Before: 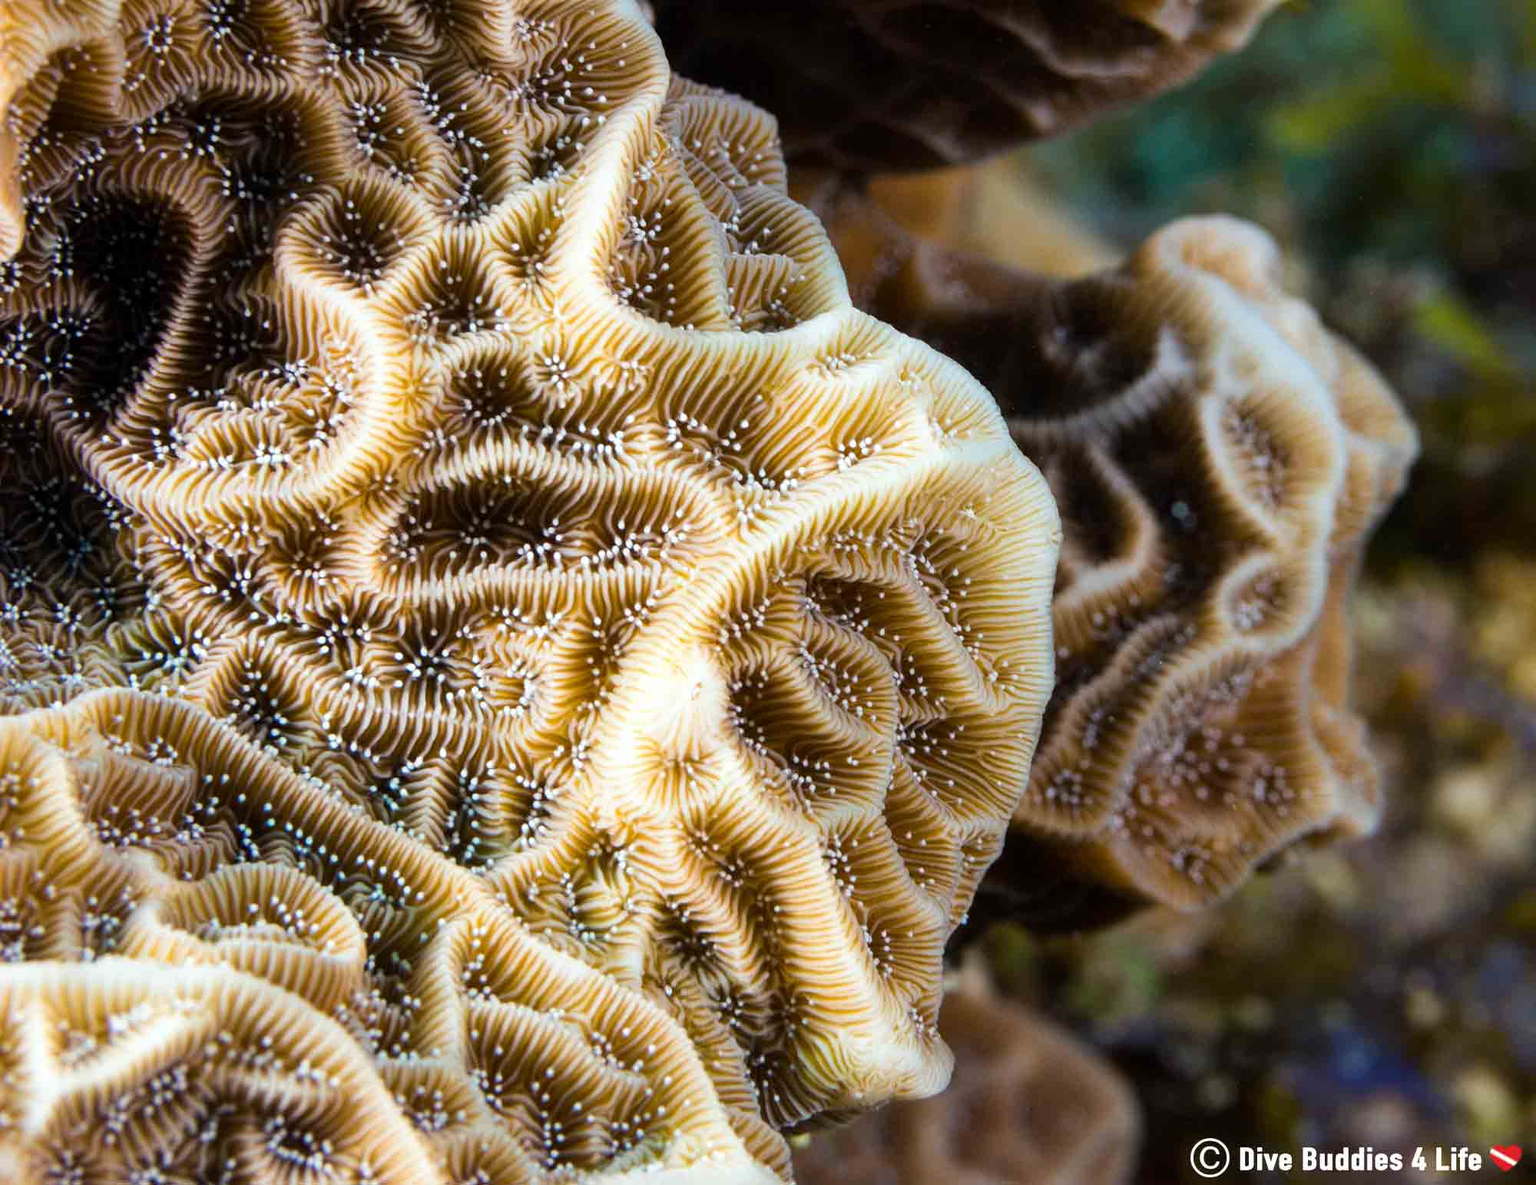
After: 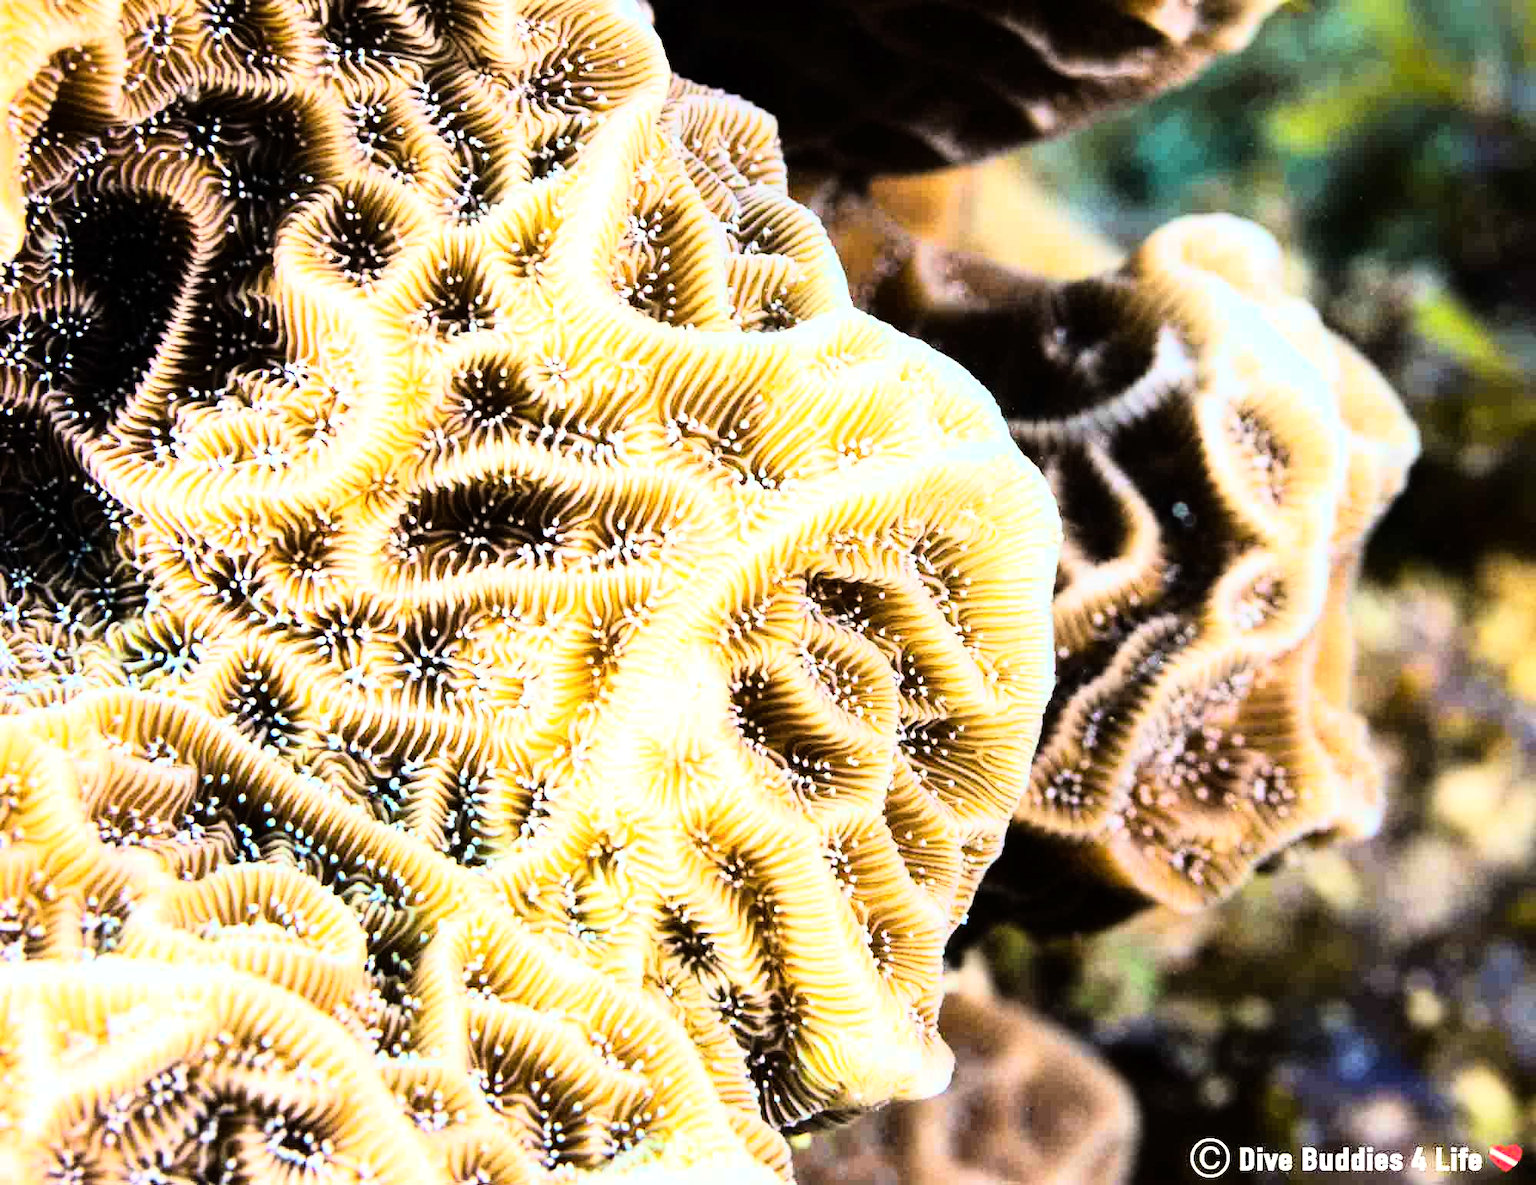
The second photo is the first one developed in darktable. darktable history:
rgb curve: curves: ch0 [(0, 0) (0.21, 0.15) (0.24, 0.21) (0.5, 0.75) (0.75, 0.96) (0.89, 0.99) (1, 1)]; ch1 [(0, 0.02) (0.21, 0.13) (0.25, 0.2) (0.5, 0.67) (0.75, 0.9) (0.89, 0.97) (1, 1)]; ch2 [(0, 0.02) (0.21, 0.13) (0.25, 0.2) (0.5, 0.67) (0.75, 0.9) (0.89, 0.97) (1, 1)], compensate middle gray true
exposure: black level correction 0, exposure 0.7 EV, compensate exposure bias true, compensate highlight preservation false
